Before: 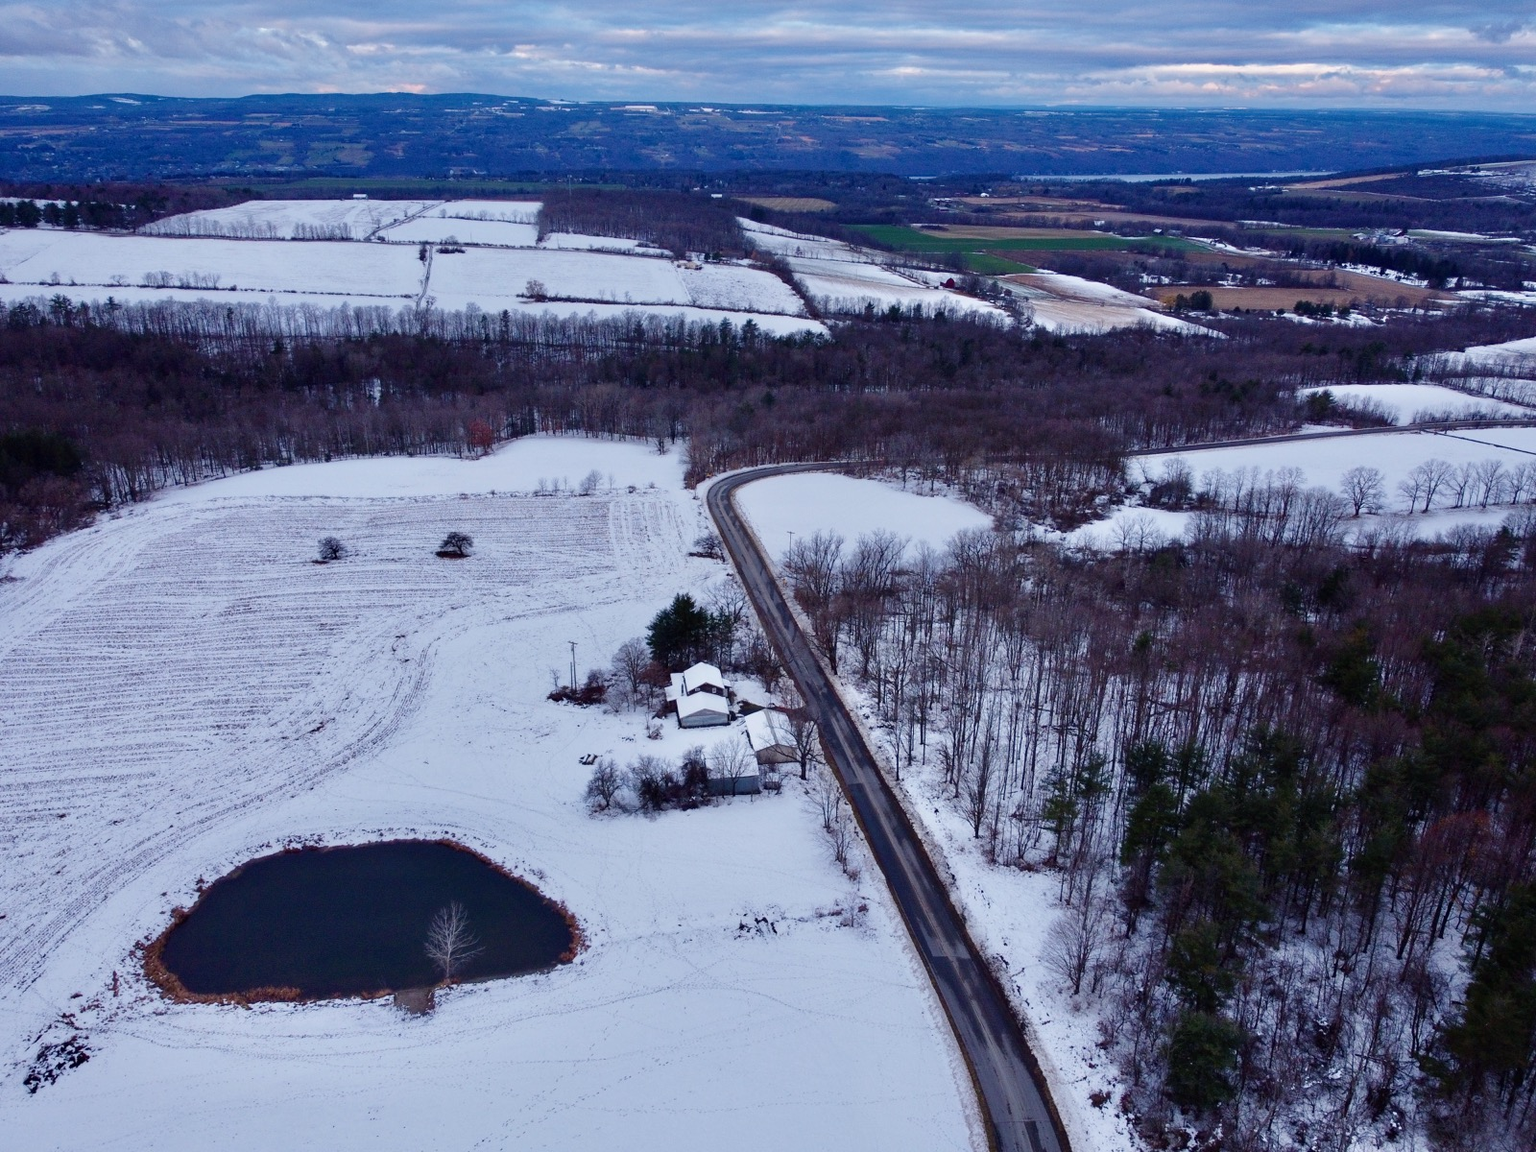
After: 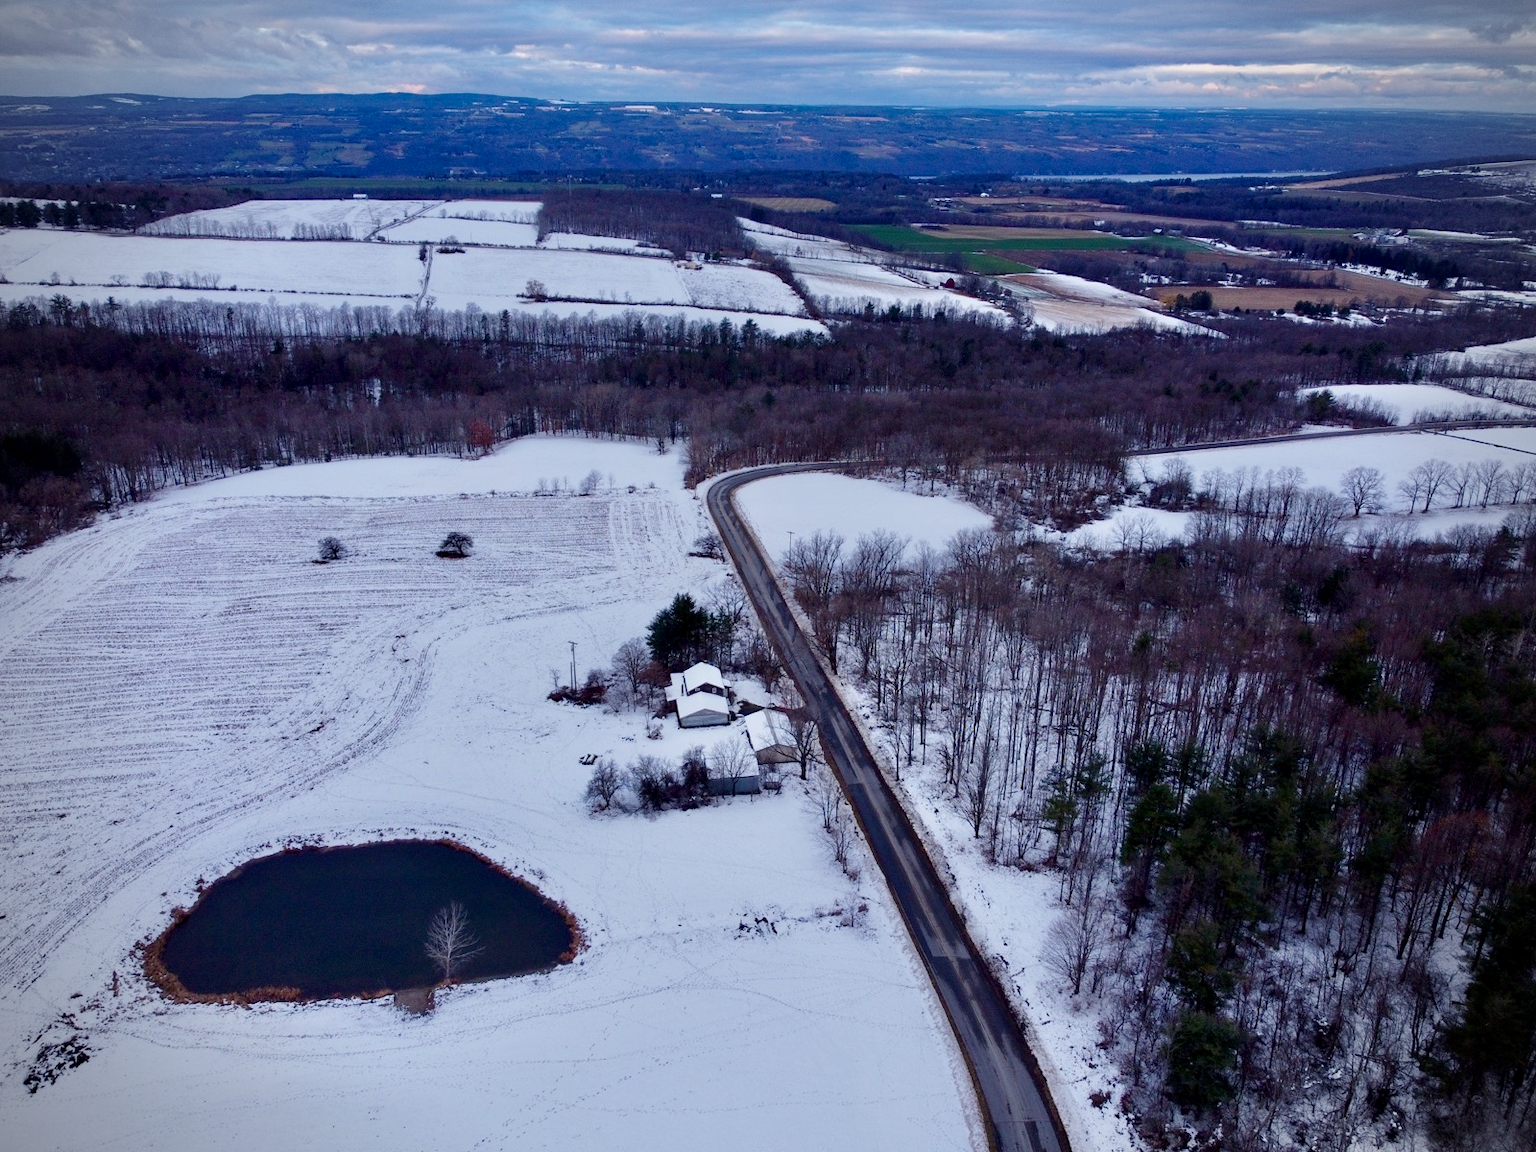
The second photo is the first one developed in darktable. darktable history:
vignetting: on, module defaults
color balance: on, module defaults
